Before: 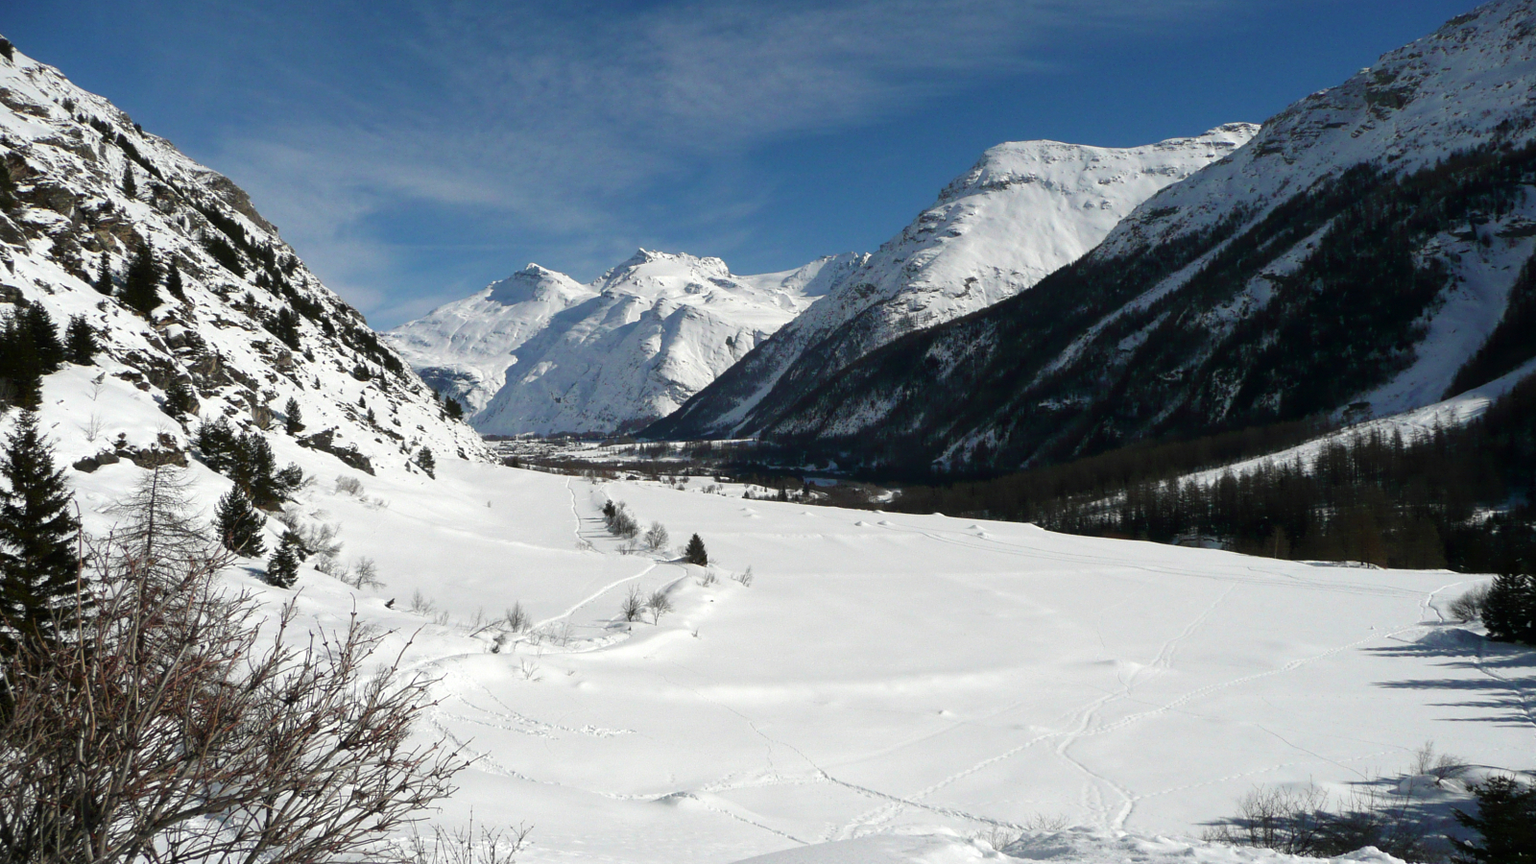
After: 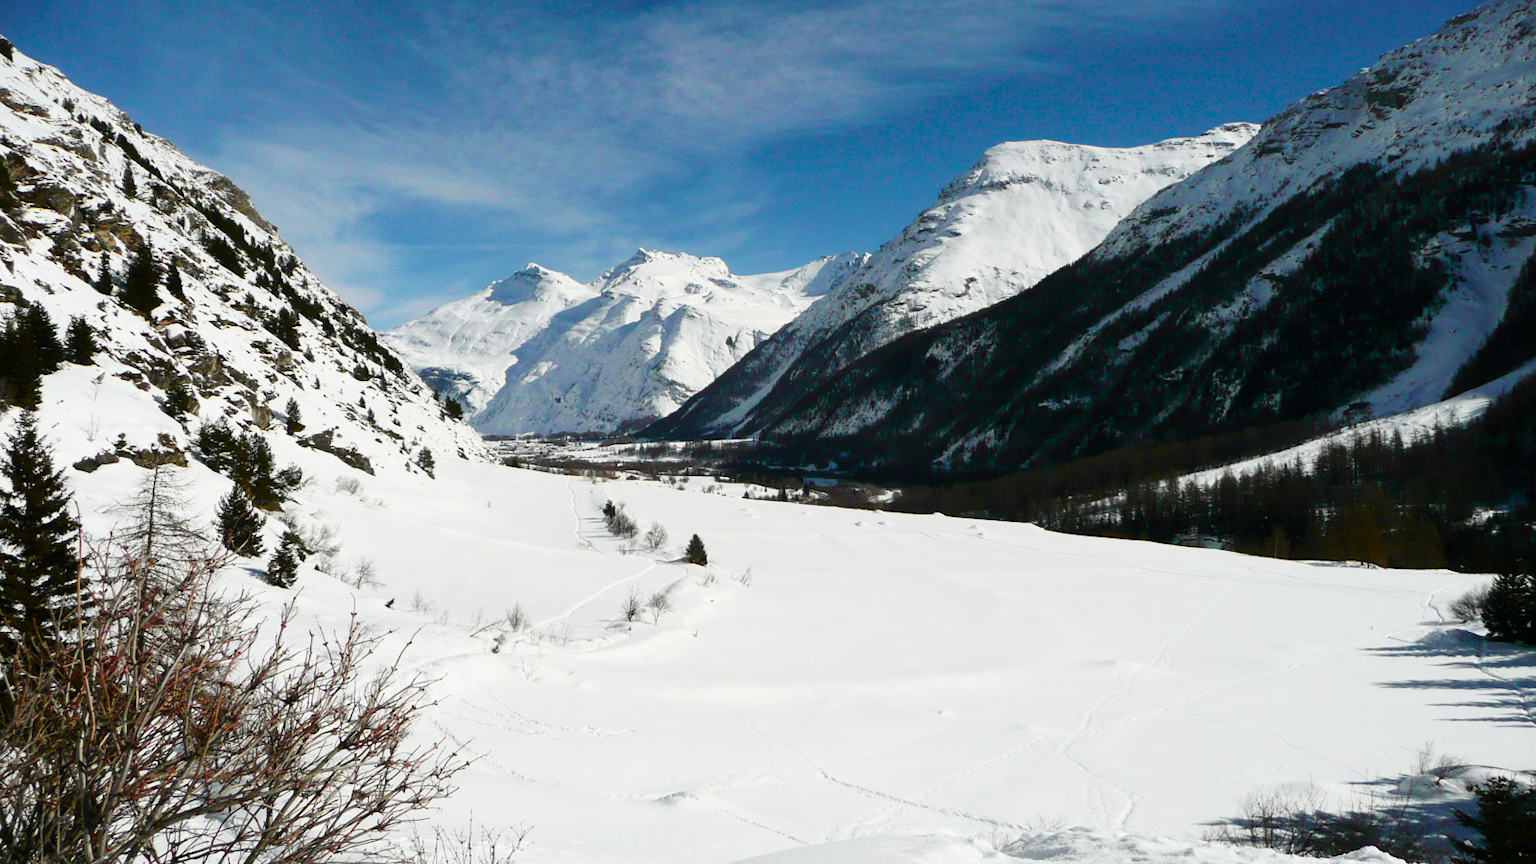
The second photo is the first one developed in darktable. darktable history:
tone curve: curves: ch0 [(0, 0) (0.131, 0.116) (0.316, 0.345) (0.501, 0.584) (0.629, 0.732) (0.812, 0.888) (1, 0.974)]; ch1 [(0, 0) (0.366, 0.367) (0.475, 0.462) (0.494, 0.496) (0.504, 0.499) (0.553, 0.584) (1, 1)]; ch2 [(0, 0) (0.333, 0.346) (0.375, 0.375) (0.424, 0.43) (0.476, 0.492) (0.502, 0.502) (0.533, 0.556) (0.566, 0.599) (0.614, 0.653) (1, 1)], color space Lab, independent channels, preserve colors none
color balance rgb: perceptual saturation grading › global saturation 20%, perceptual saturation grading › highlights -14.025%, perceptual saturation grading › shadows 49.899%, global vibrance -24.824%
